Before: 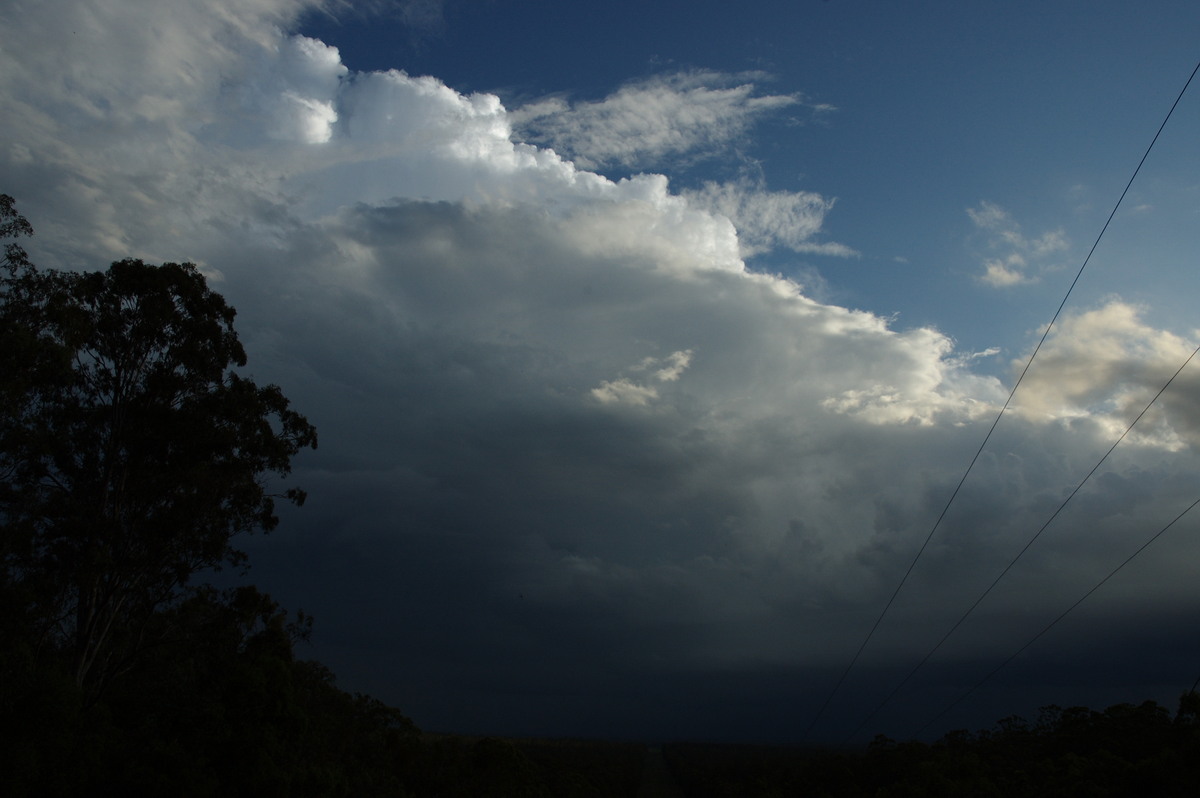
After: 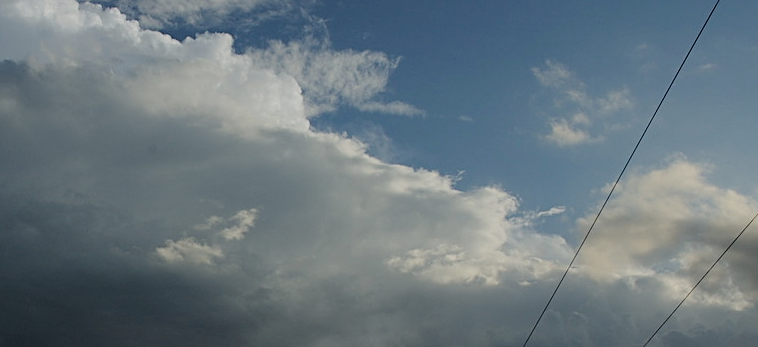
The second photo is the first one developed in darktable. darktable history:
exposure: black level correction -0.003, exposure 0.034 EV, compensate highlight preservation false
sharpen: on, module defaults
filmic rgb: black relative exposure -7.09 EV, white relative exposure 5.38 EV, hardness 3.03
crop: left 36.251%, top 17.788%, right 0.536%, bottom 38.709%
